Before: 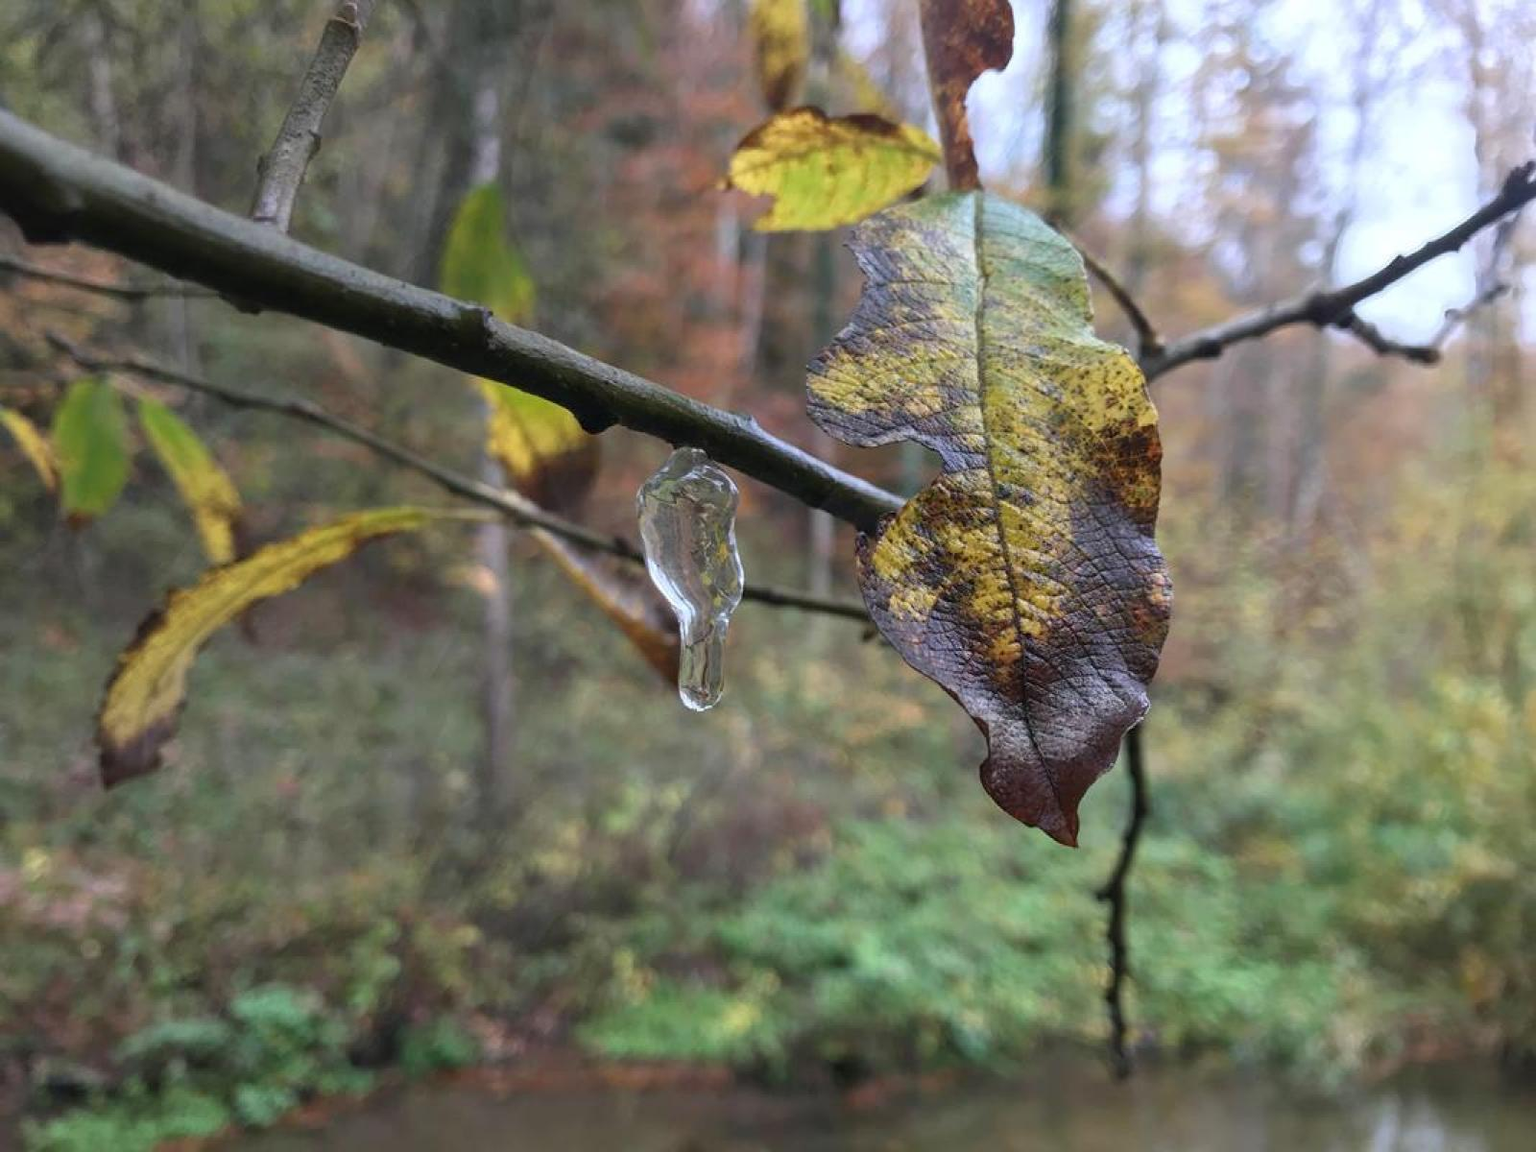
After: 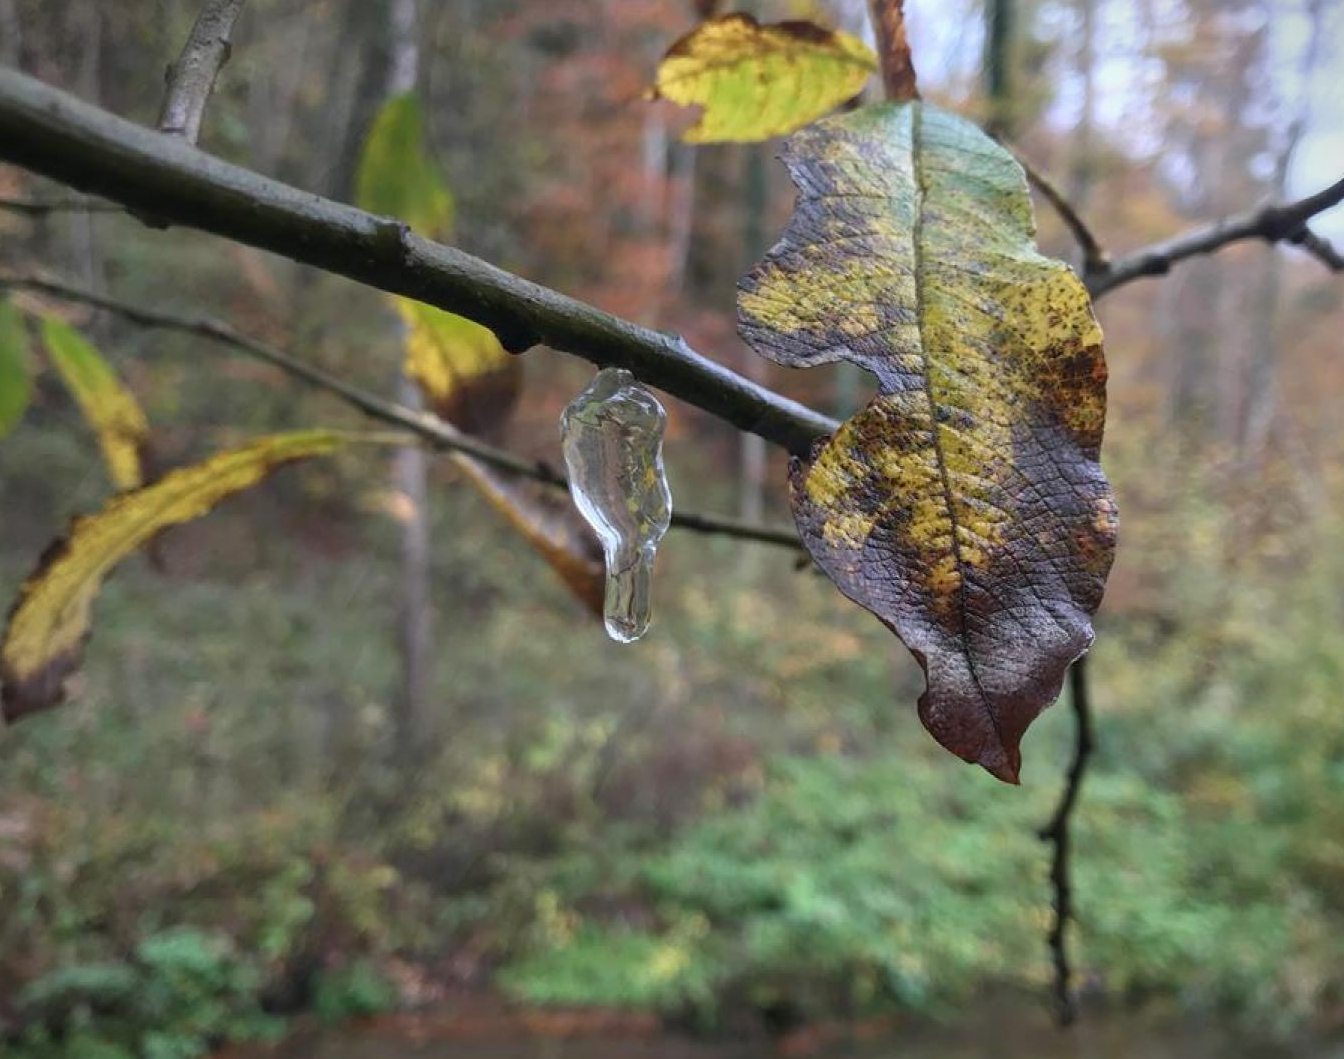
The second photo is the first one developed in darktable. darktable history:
crop: left 6.446%, top 8.188%, right 9.538%, bottom 3.548%
vignetting: fall-off start 97.23%, saturation -0.024, center (-0.033, -0.042), width/height ratio 1.179, unbound false
